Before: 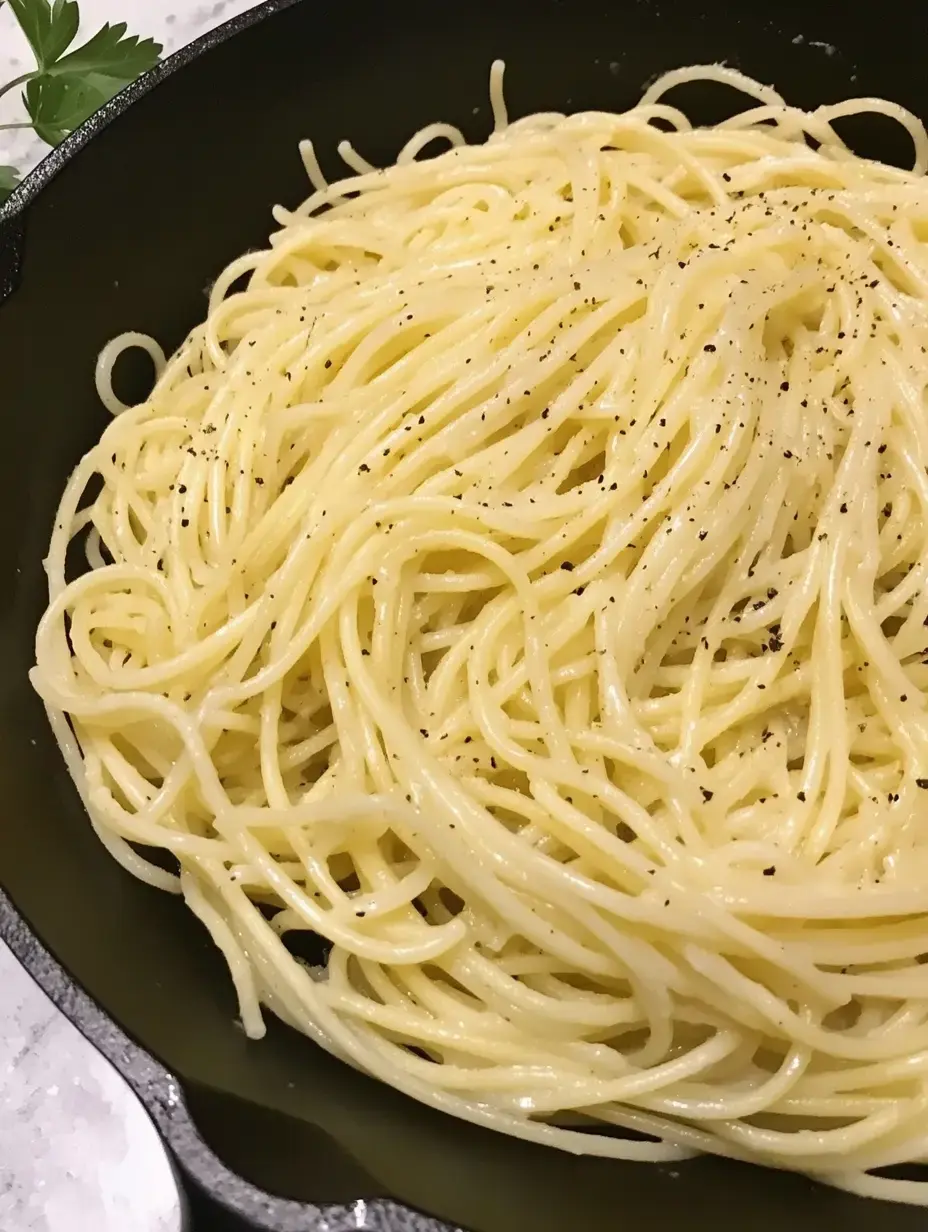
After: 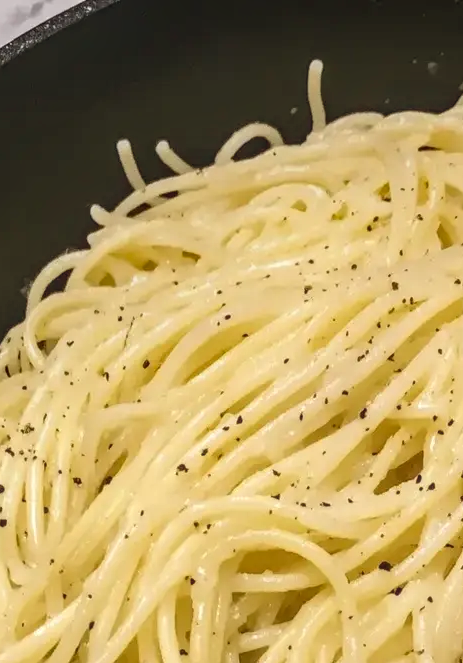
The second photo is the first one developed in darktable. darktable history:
local contrast: highlights 5%, shadows 3%, detail 133%
crop: left 19.691%, right 30.331%, bottom 46.175%
